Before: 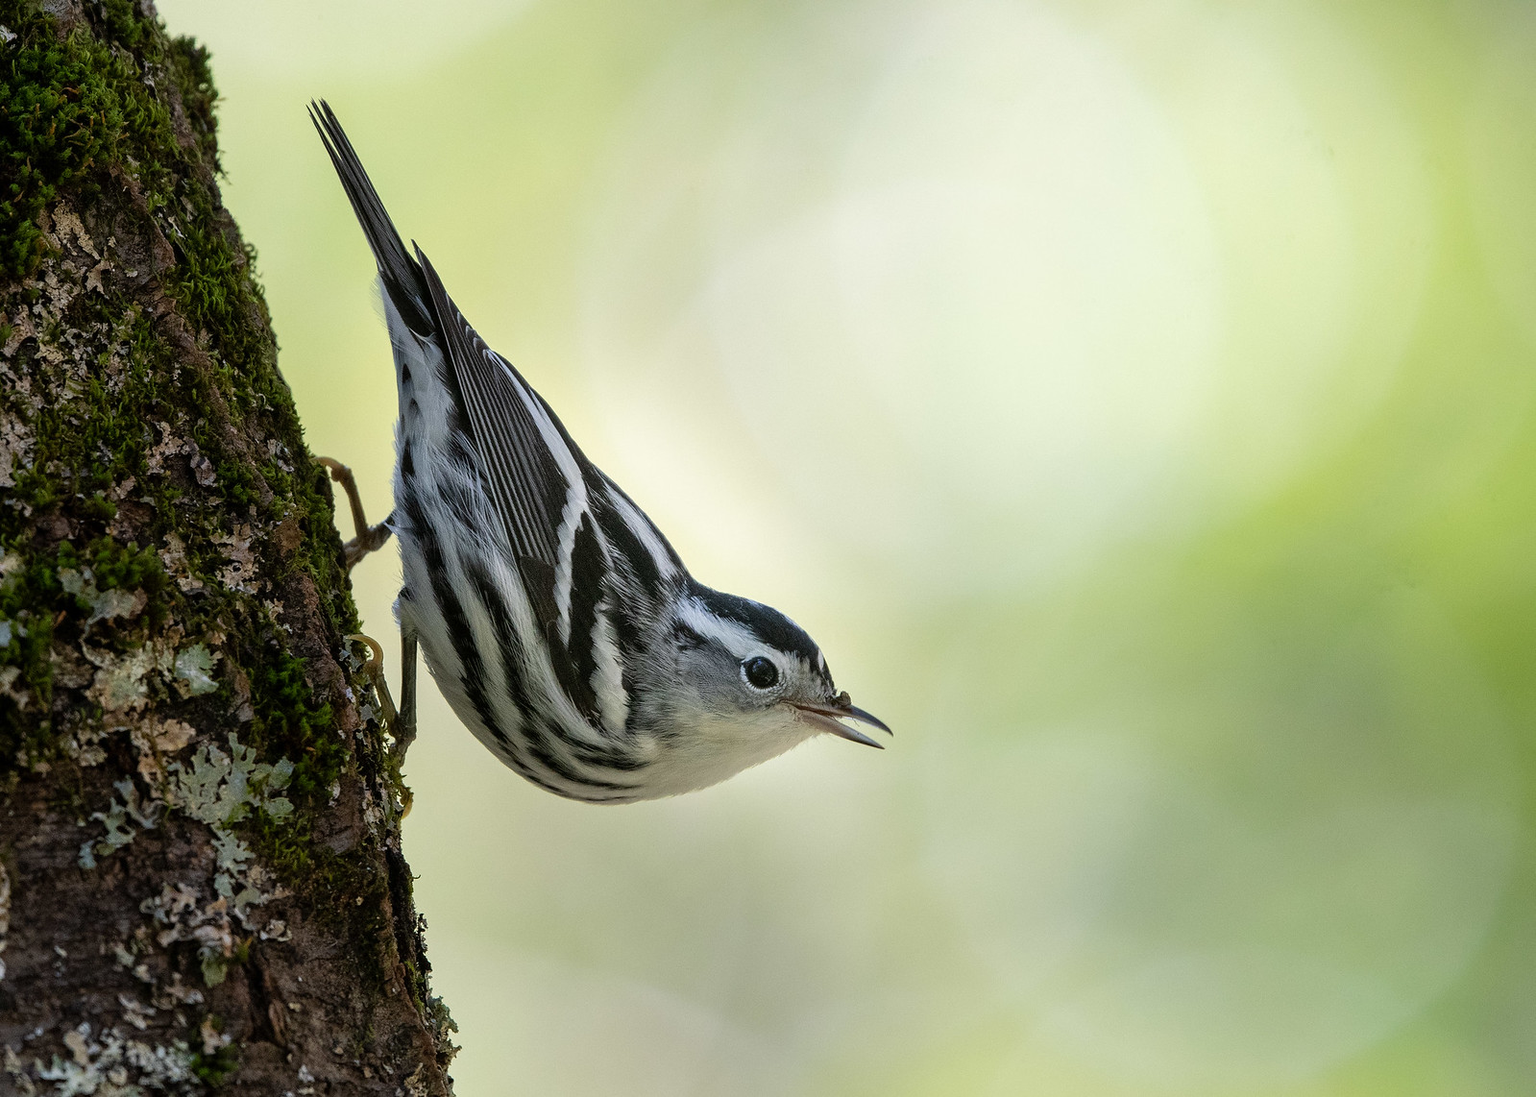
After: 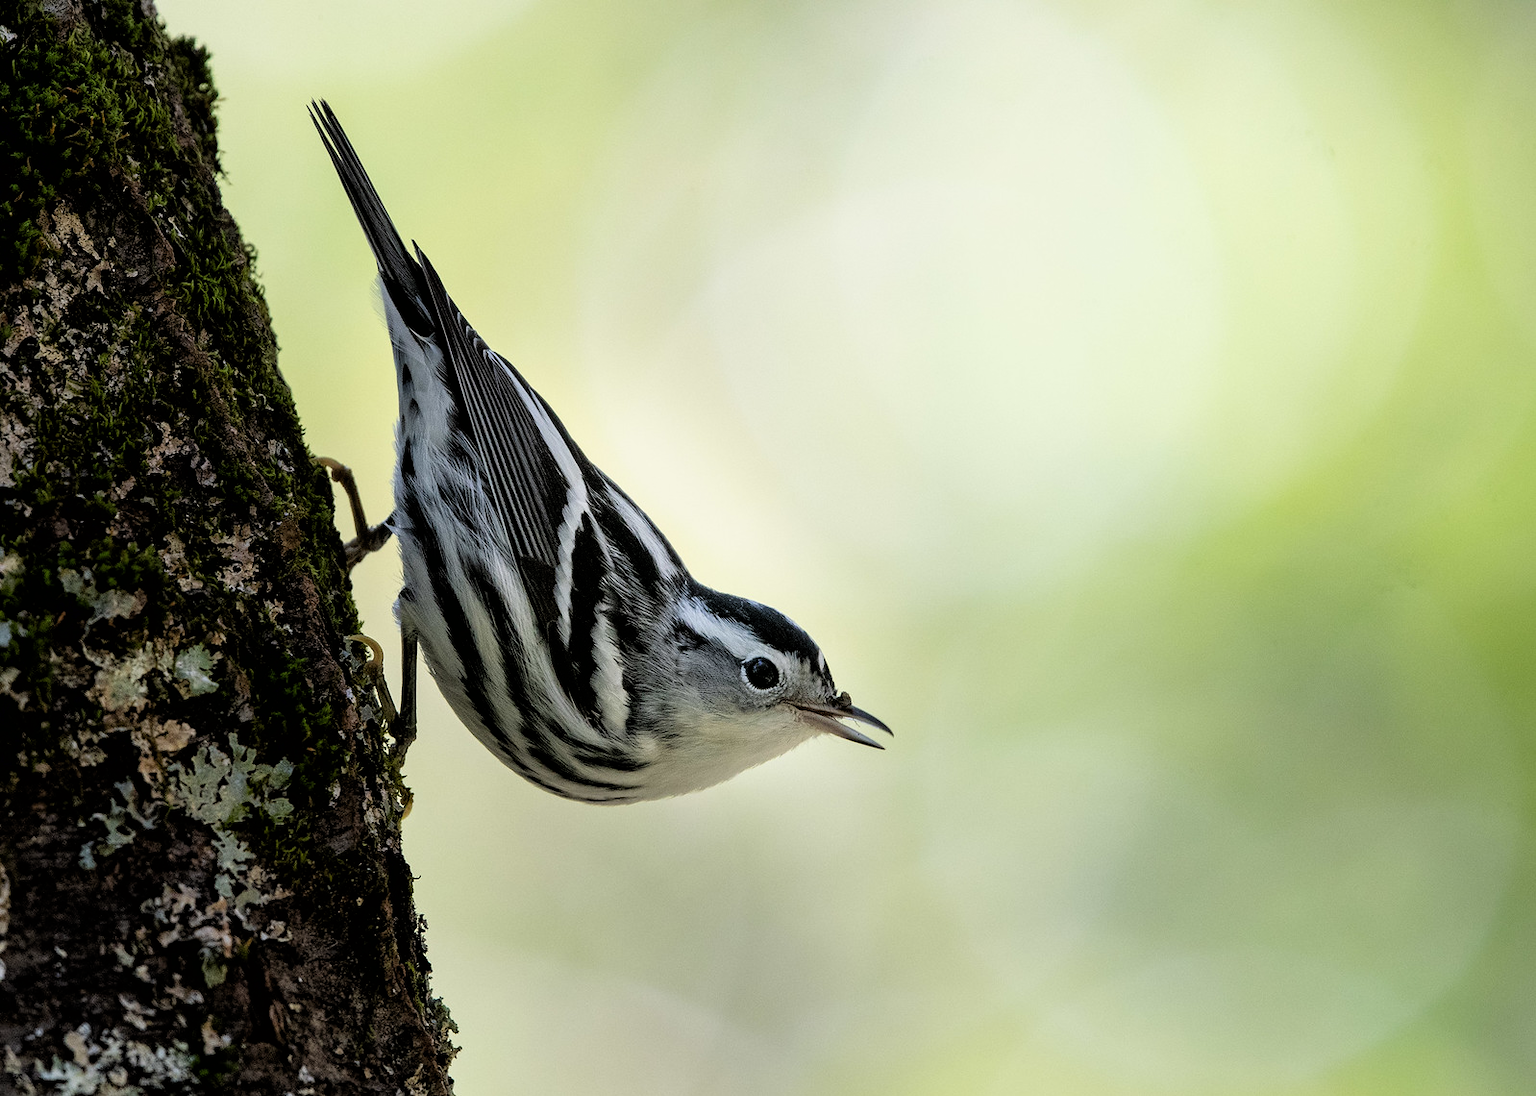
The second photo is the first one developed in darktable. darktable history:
filmic rgb: black relative exposure -4.95 EV, white relative exposure 2.83 EV, hardness 3.72, color science v6 (2022)
crop: left 0.041%
